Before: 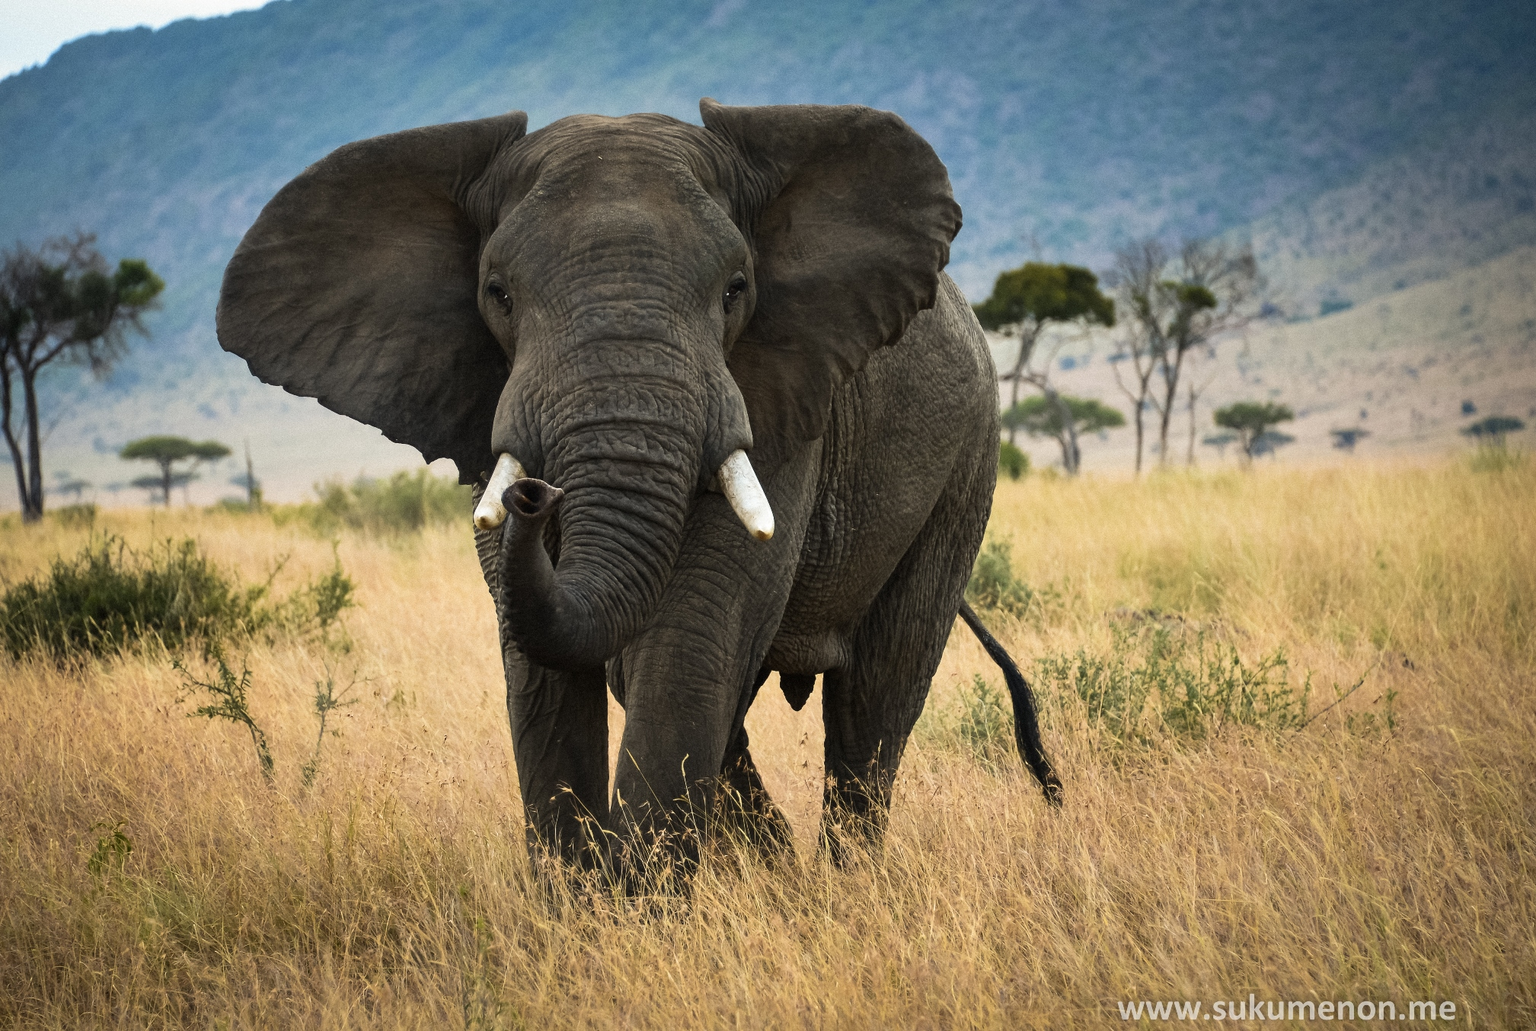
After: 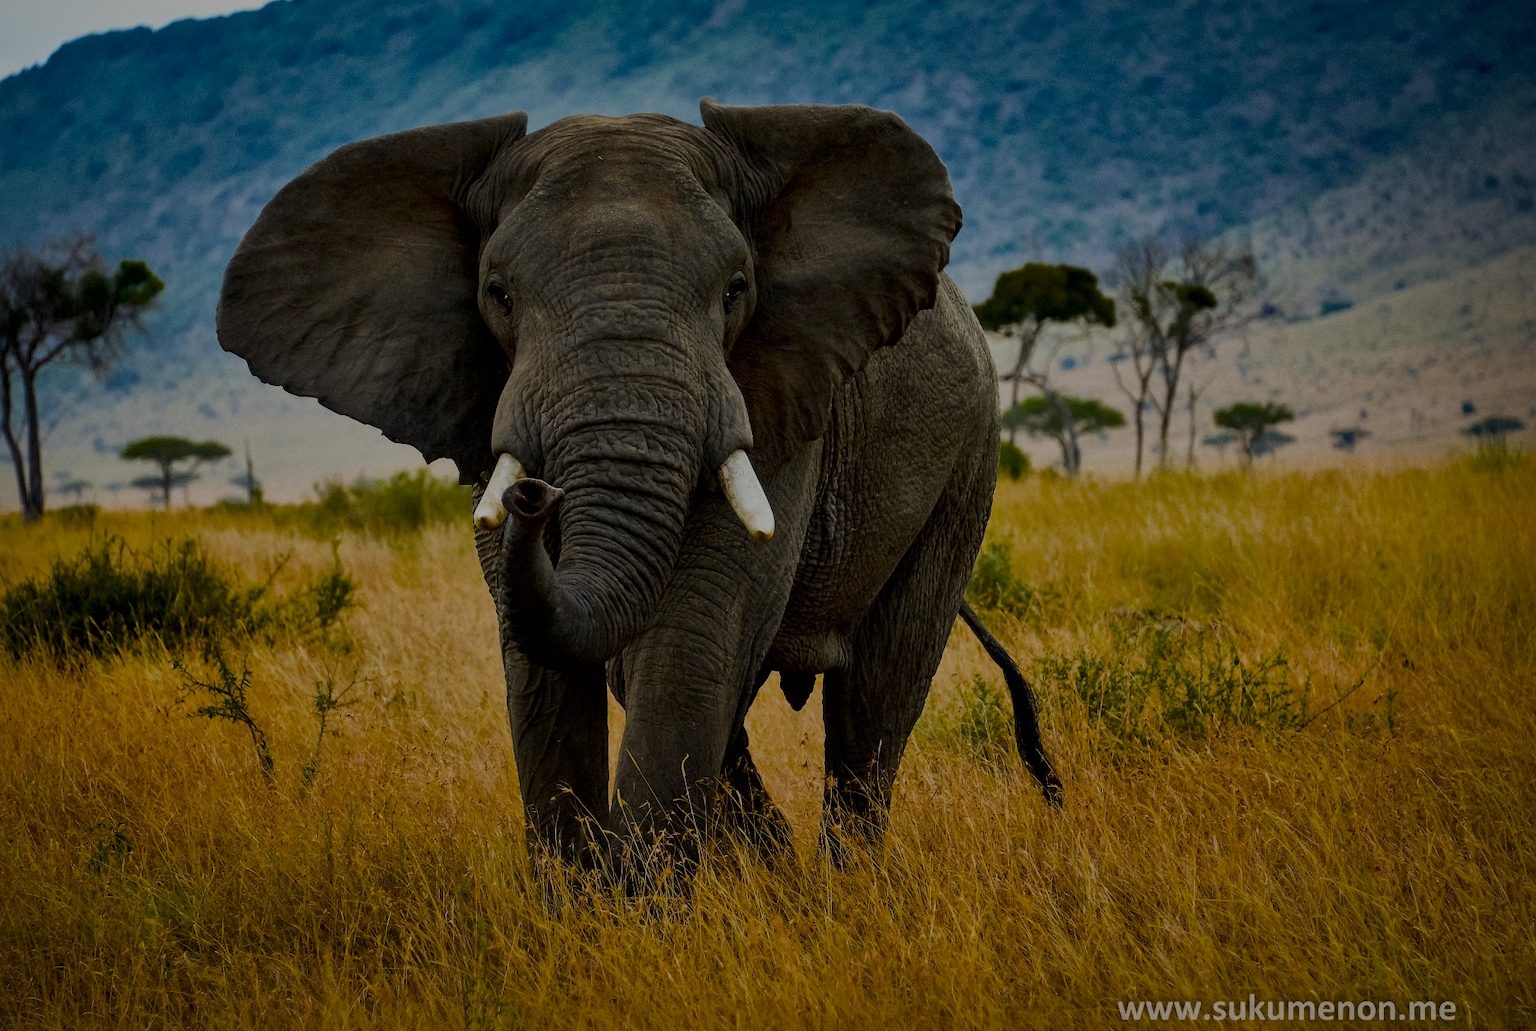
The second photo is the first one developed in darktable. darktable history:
color correction: highlights b* 0.001
color balance rgb: perceptual saturation grading › global saturation 30.551%, perceptual brilliance grading › global brilliance -47.637%, saturation formula JzAzBz (2021)
local contrast: mode bilateral grid, contrast 21, coarseness 50, detail 149%, midtone range 0.2
